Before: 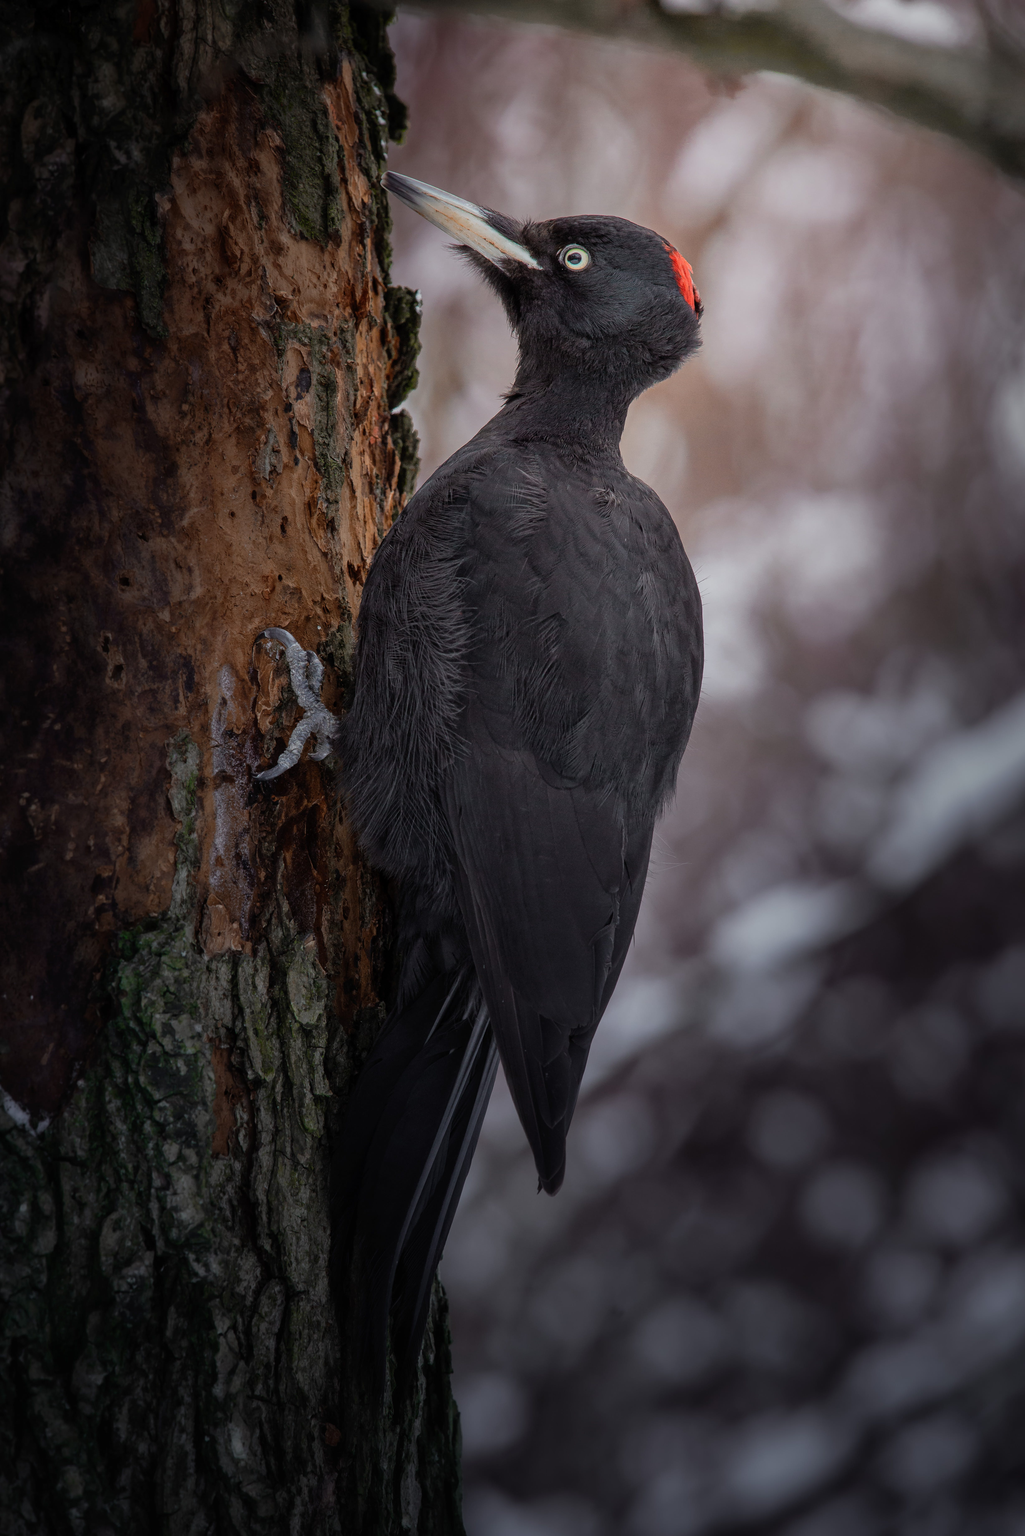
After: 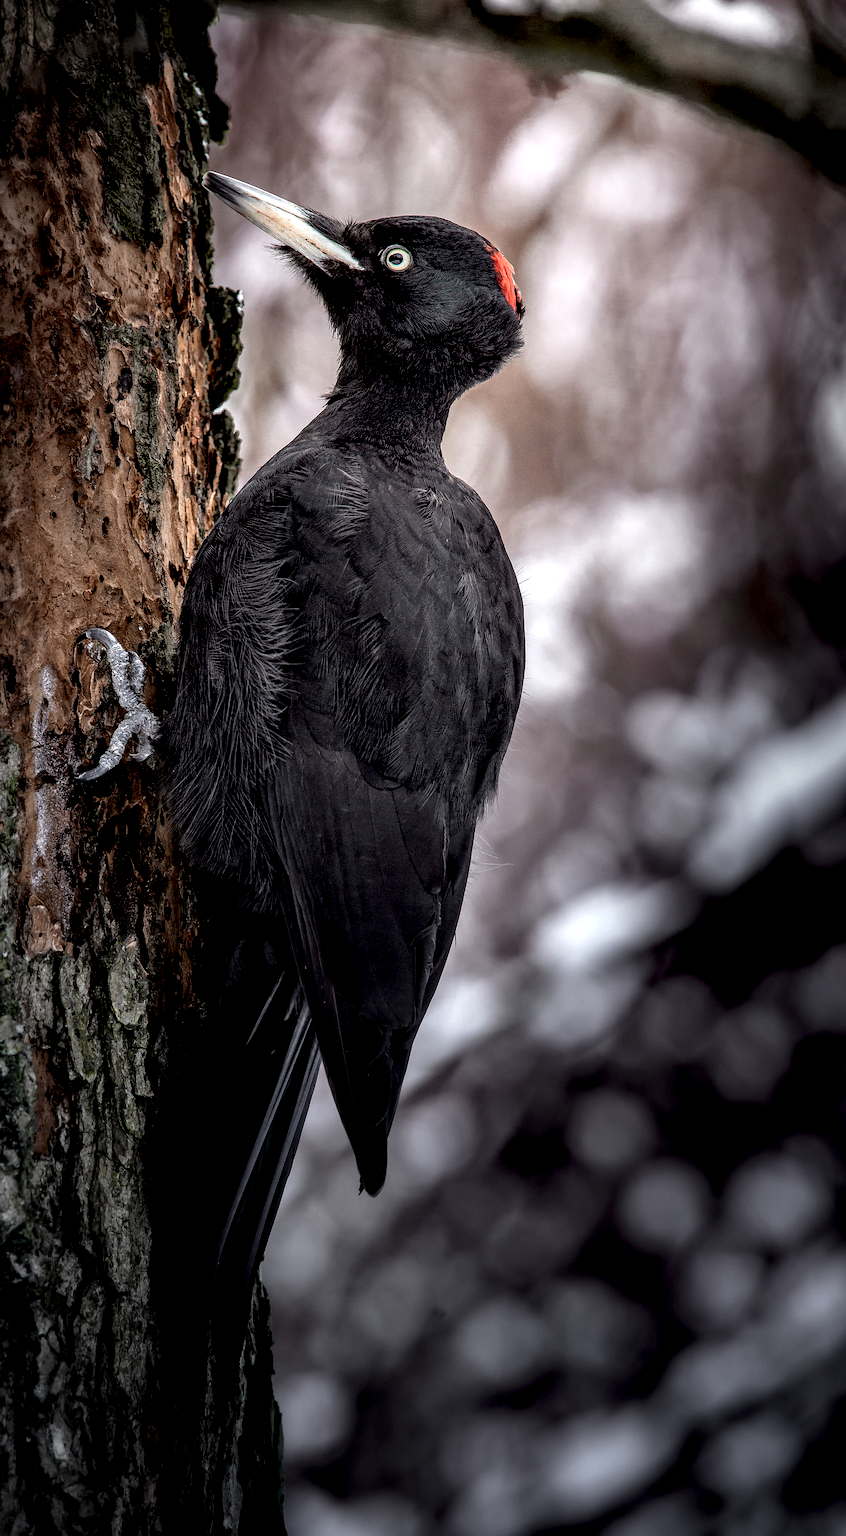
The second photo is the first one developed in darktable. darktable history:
crop: left 17.47%, bottom 0.034%
local contrast: shadows 187%, detail 226%
sharpen: on, module defaults
